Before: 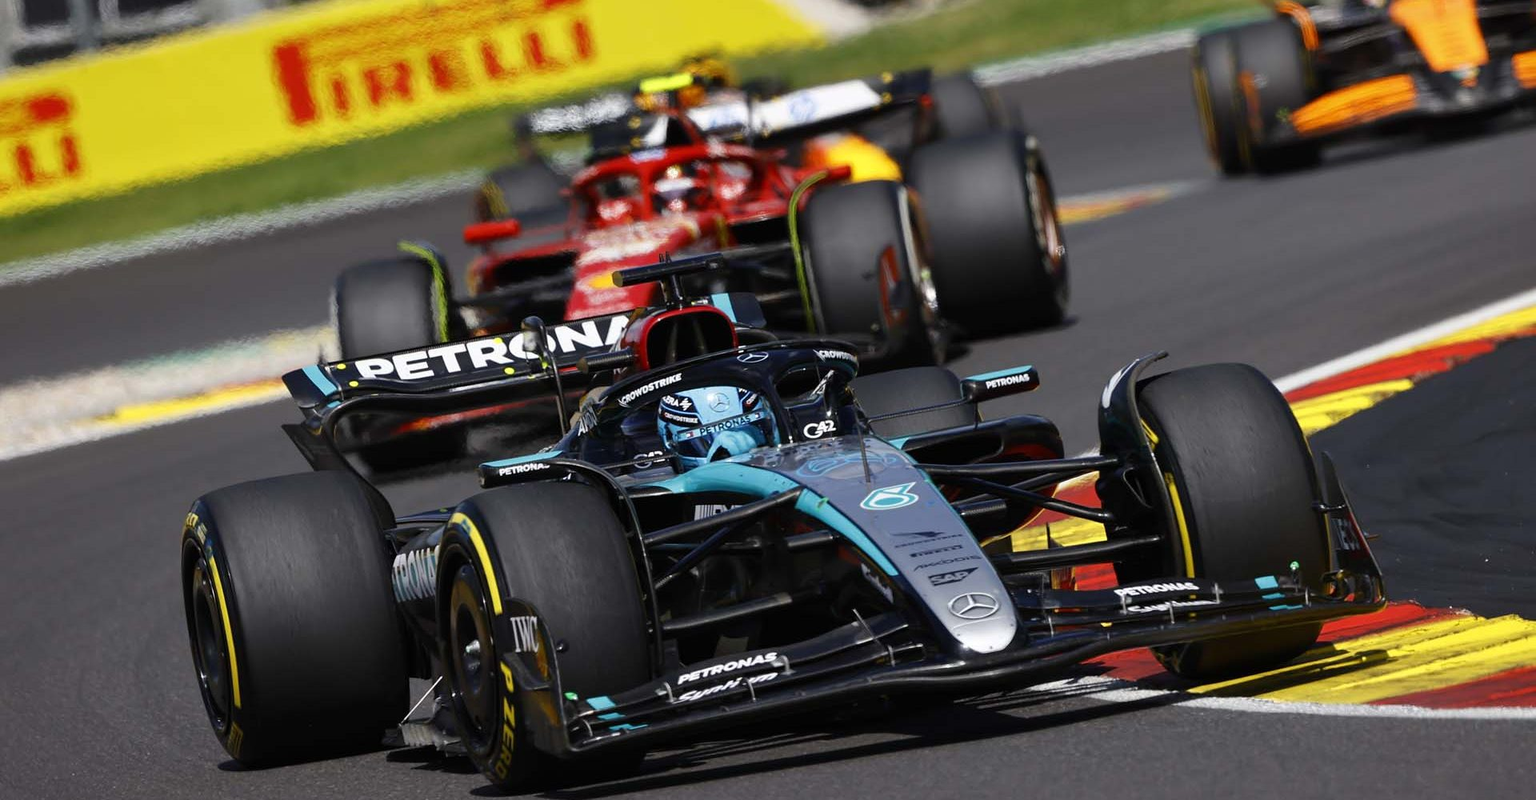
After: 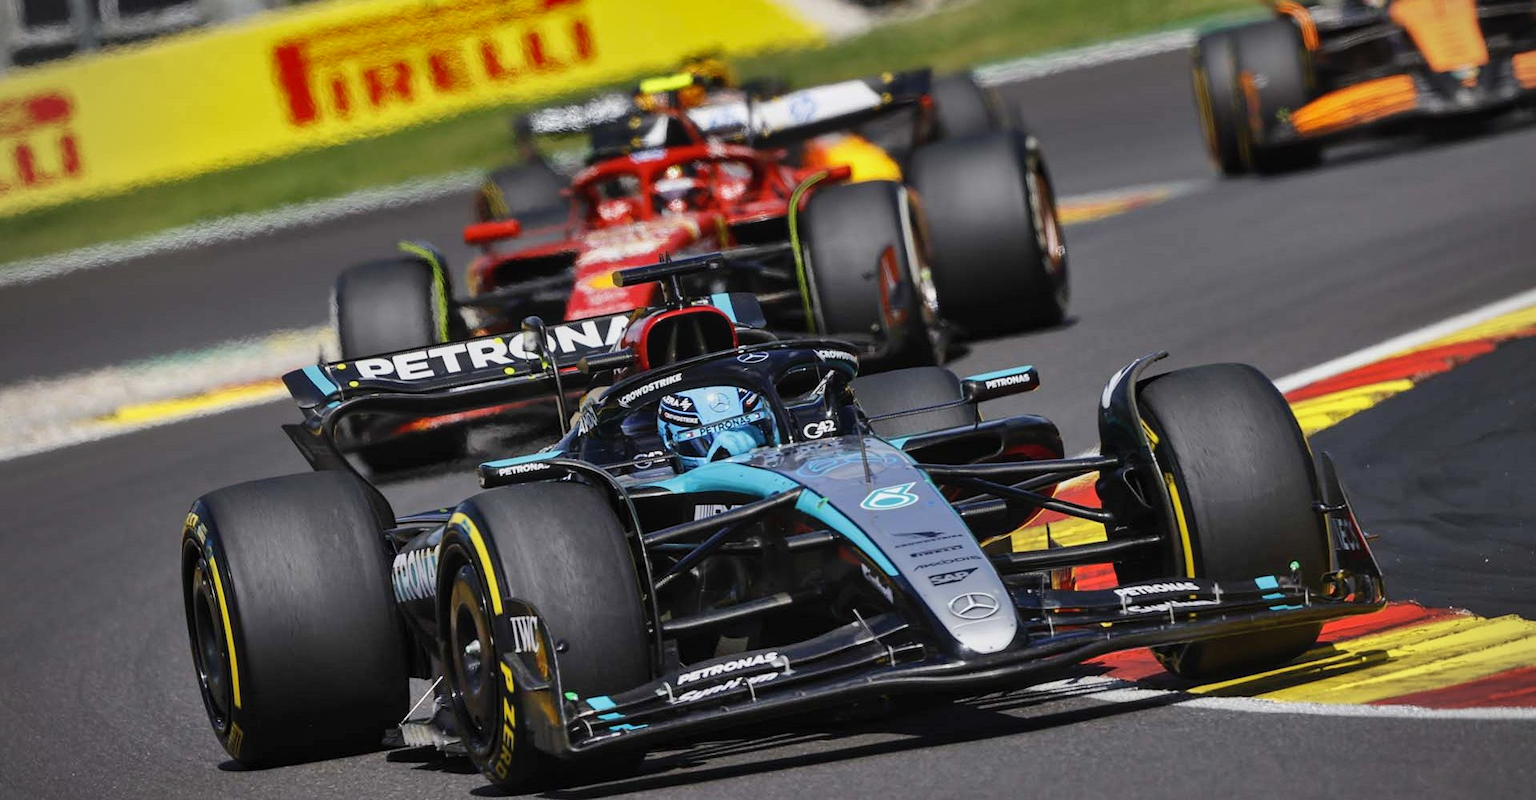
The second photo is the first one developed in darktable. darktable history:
shadows and highlights: shadows 53.04, soften with gaussian
vignetting: fall-off radius 60.93%, brightness -0.481
local contrast: detail 110%
